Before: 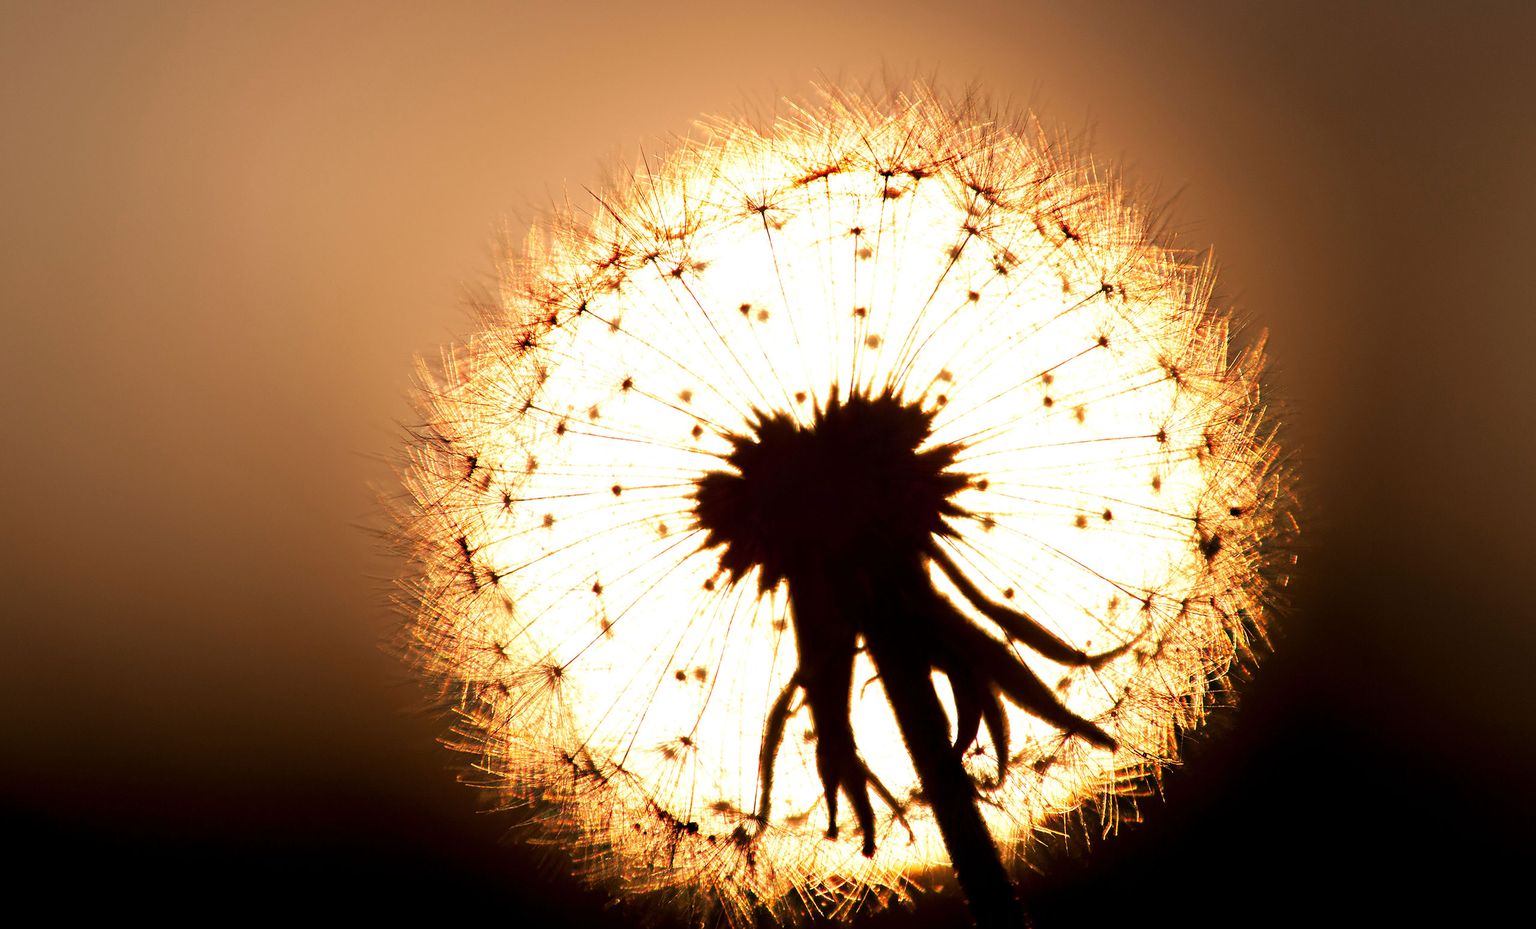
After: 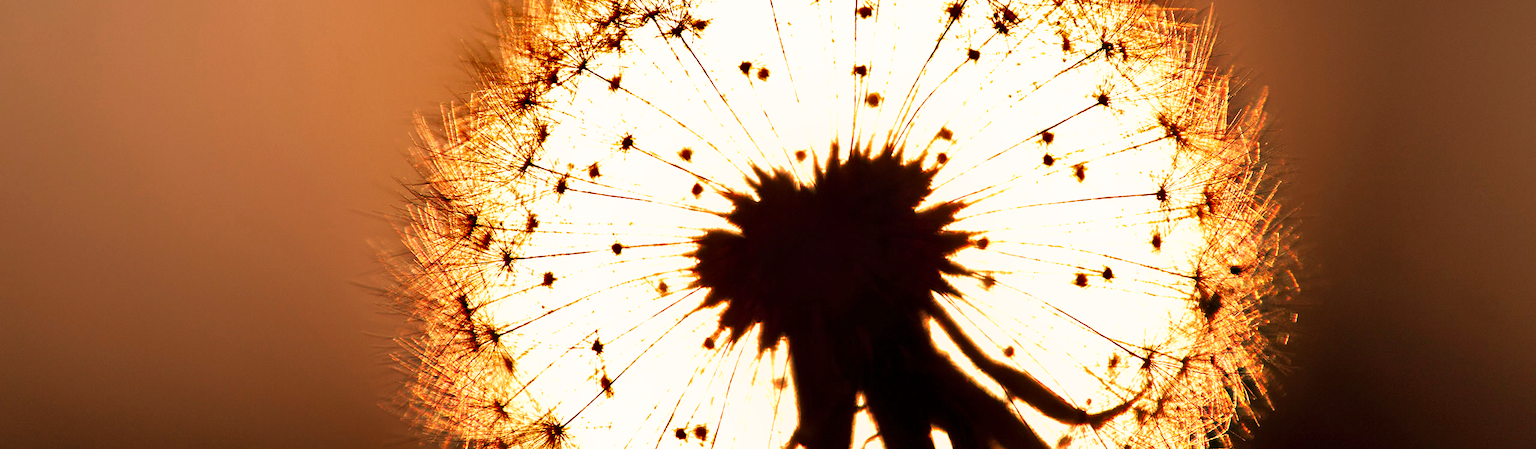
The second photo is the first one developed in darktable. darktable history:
white balance: red 1.127, blue 0.943
shadows and highlights: radius 108.52, shadows 44.07, highlights -67.8, low approximation 0.01, soften with gaussian
crop and rotate: top 26.056%, bottom 25.543%
tone equalizer: on, module defaults
